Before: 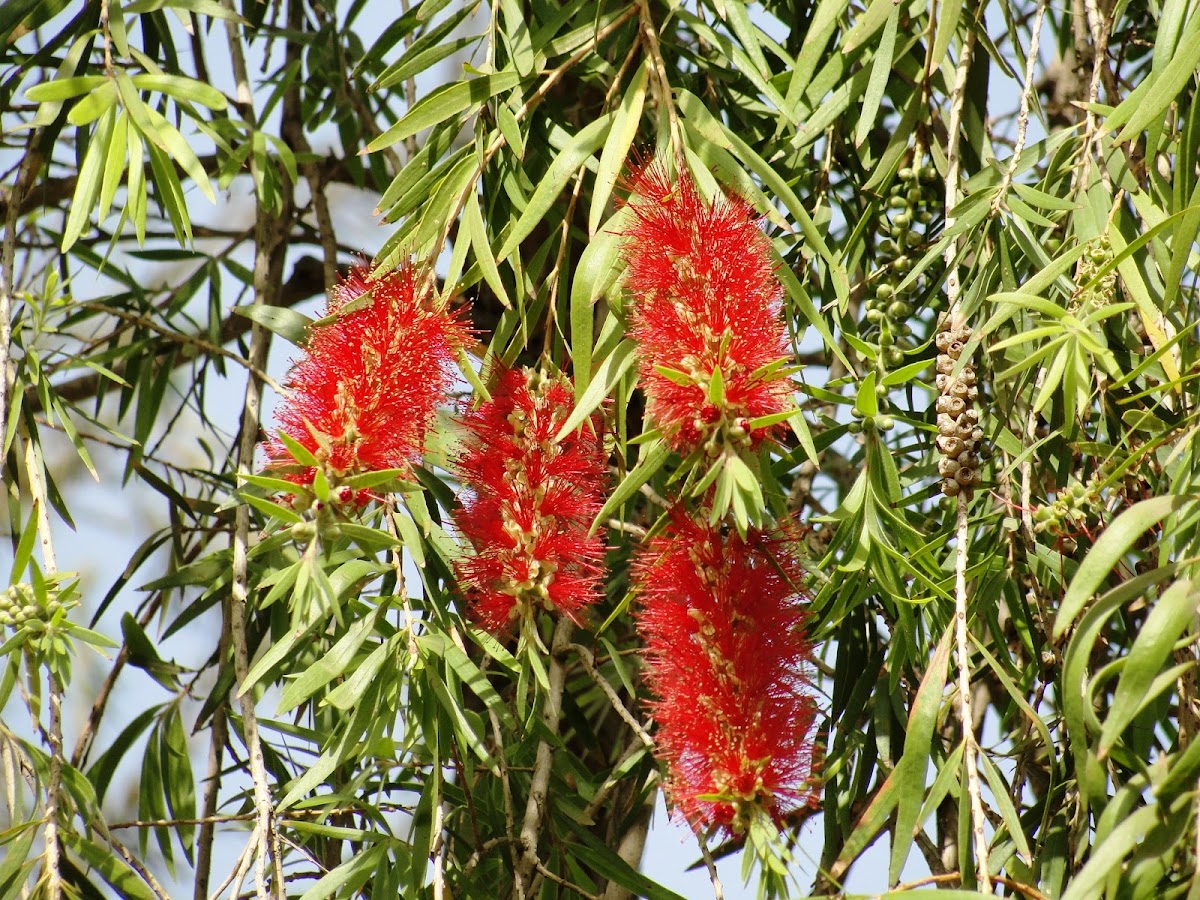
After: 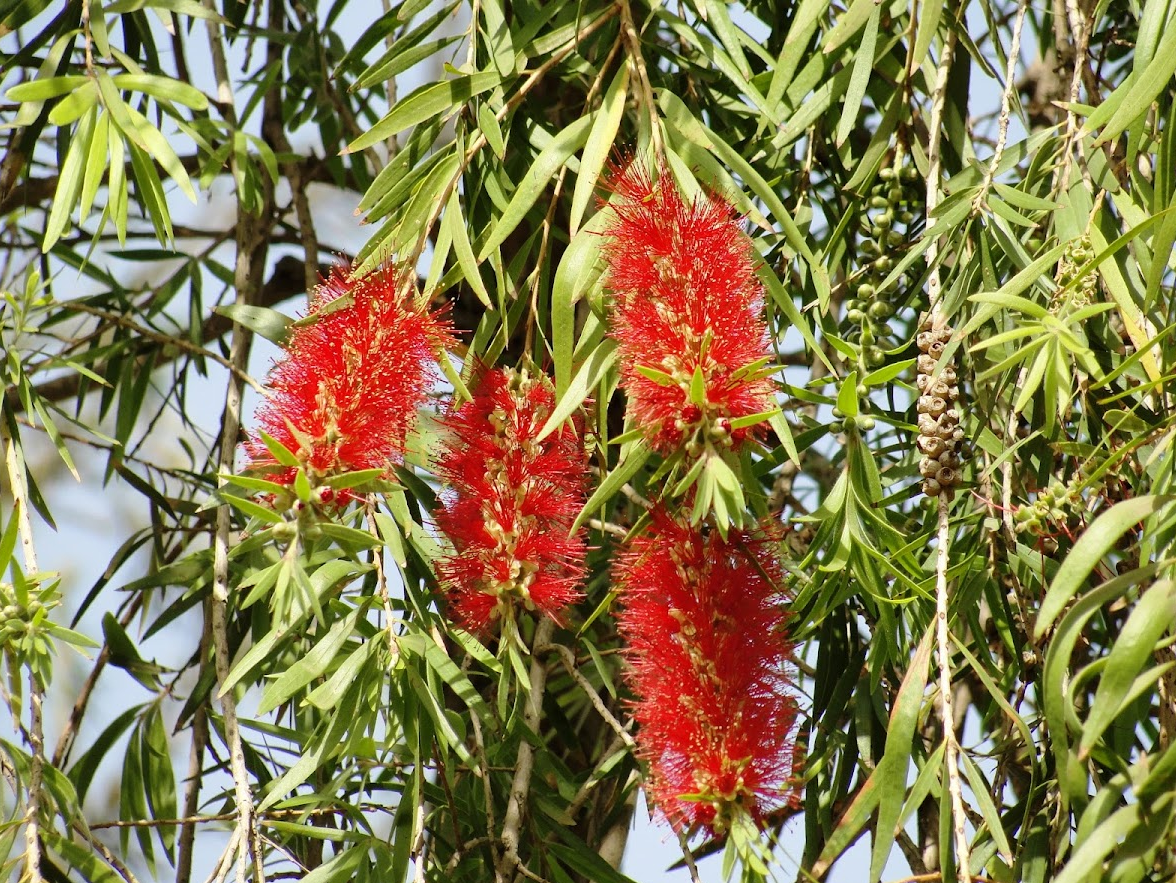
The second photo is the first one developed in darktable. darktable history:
crop: left 1.664%, right 0.276%, bottom 1.846%
